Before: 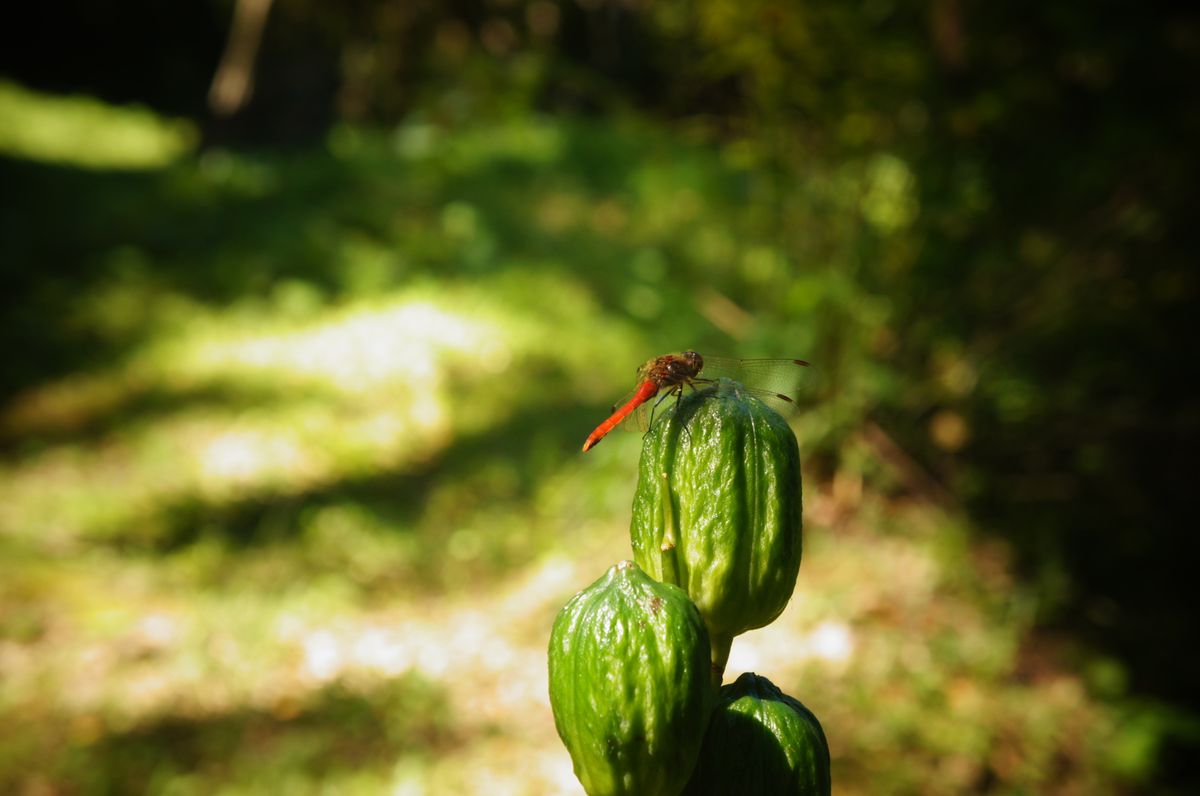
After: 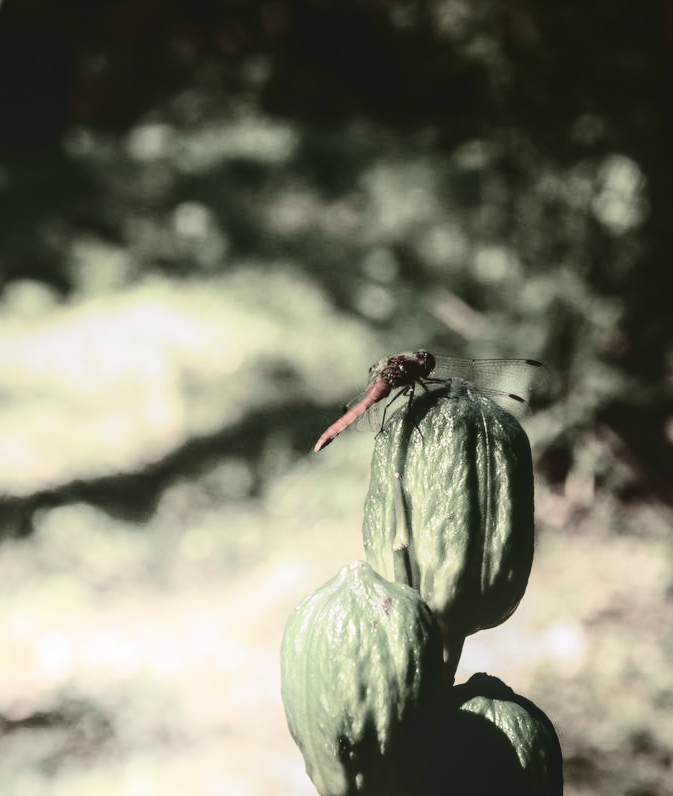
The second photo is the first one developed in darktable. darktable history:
tone curve: curves: ch0 [(0, 0) (0.003, 0.075) (0.011, 0.079) (0.025, 0.079) (0.044, 0.082) (0.069, 0.085) (0.1, 0.089) (0.136, 0.096) (0.177, 0.105) (0.224, 0.14) (0.277, 0.202) (0.335, 0.304) (0.399, 0.417) (0.468, 0.521) (0.543, 0.636) (0.623, 0.726) (0.709, 0.801) (0.801, 0.878) (0.898, 0.927) (1, 1)], color space Lab, independent channels, preserve colors none
crop and rotate: left 22.386%, right 21.452%
local contrast: on, module defaults
exposure: compensate highlight preservation false
shadows and highlights: shadows -21.24, highlights 99.45, soften with gaussian
contrast brightness saturation: contrast 0.102, saturation -0.357
color balance rgb: shadows lift › hue 85.82°, highlights gain › chroma 1.456%, highlights gain › hue 309.67°, perceptual saturation grading › global saturation -29.174%, perceptual saturation grading › highlights -20.195%, perceptual saturation grading › mid-tones -23.892%, perceptual saturation grading › shadows -24.871%, global vibrance 20%
